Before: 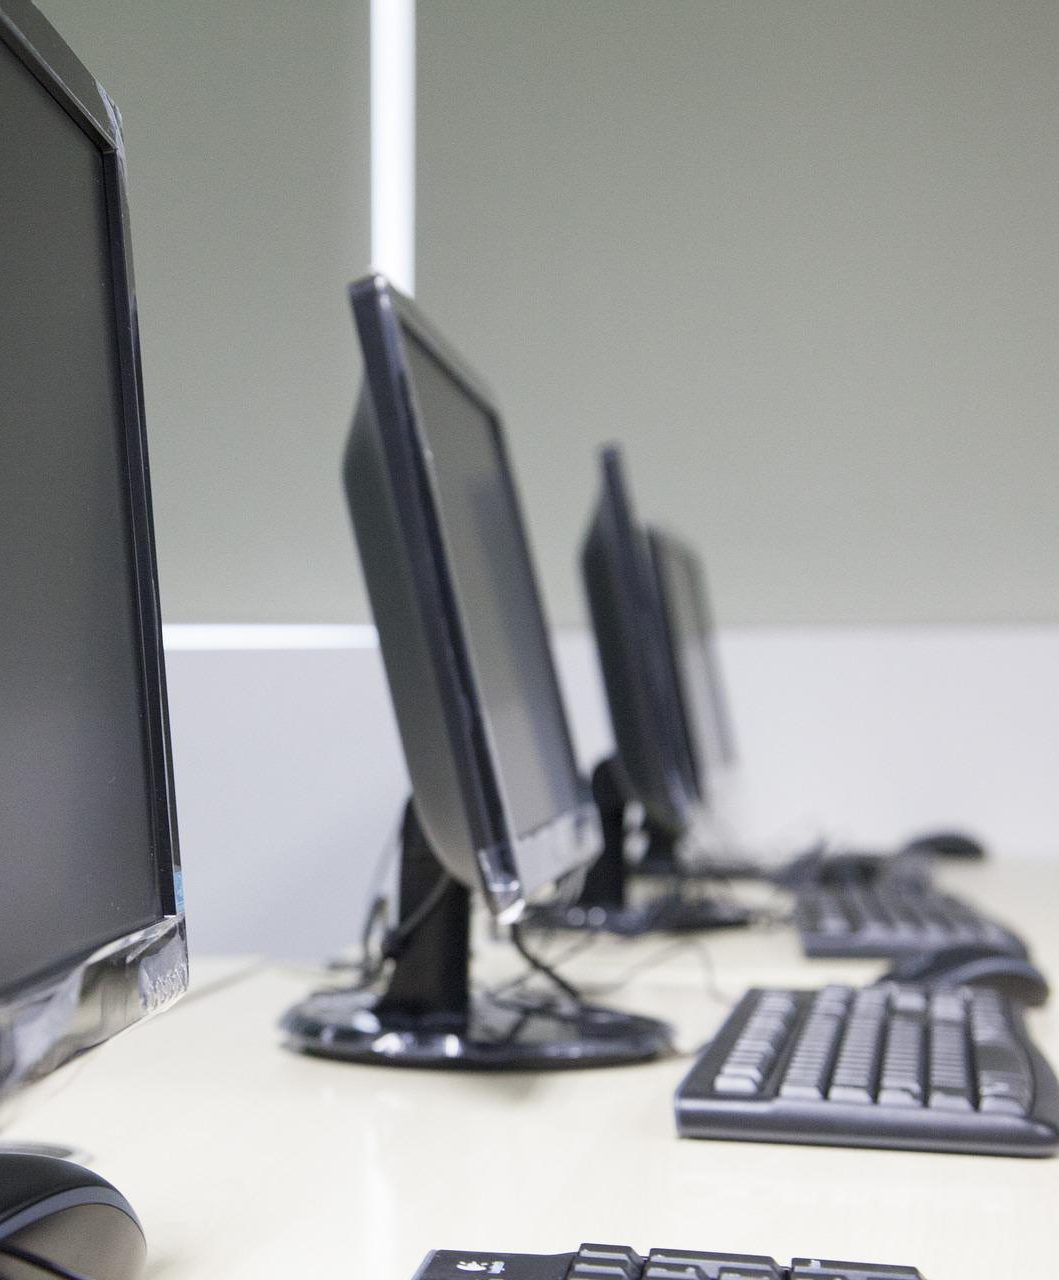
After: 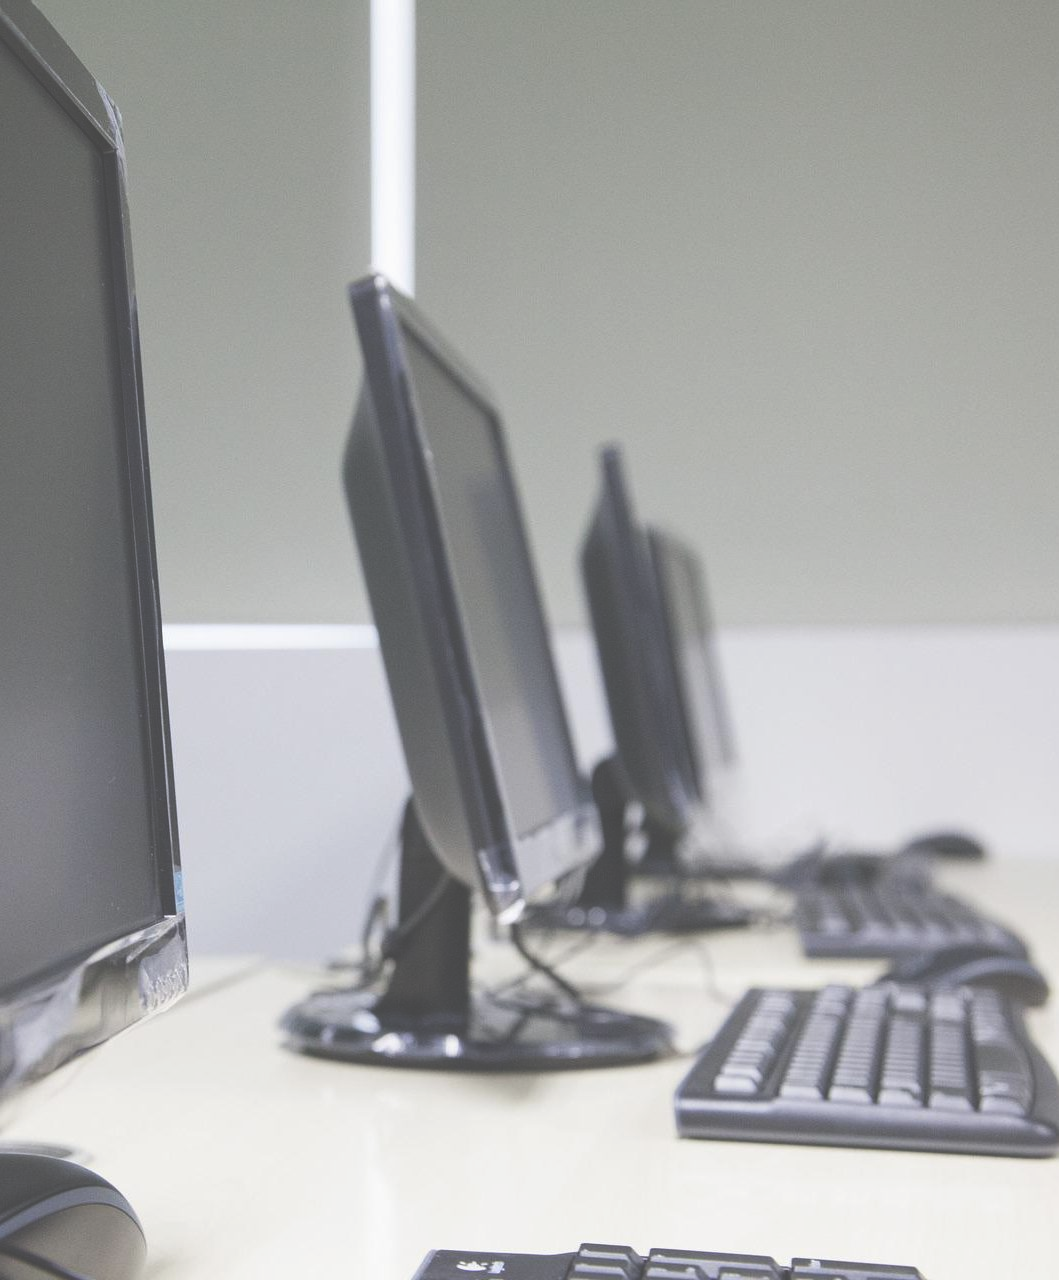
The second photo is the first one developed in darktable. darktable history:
base curve: curves: ch0 [(0, 0) (0.283, 0.295) (1, 1)], preserve colors none
exposure: black level correction -0.062, exposure -0.05 EV, compensate highlight preservation false
